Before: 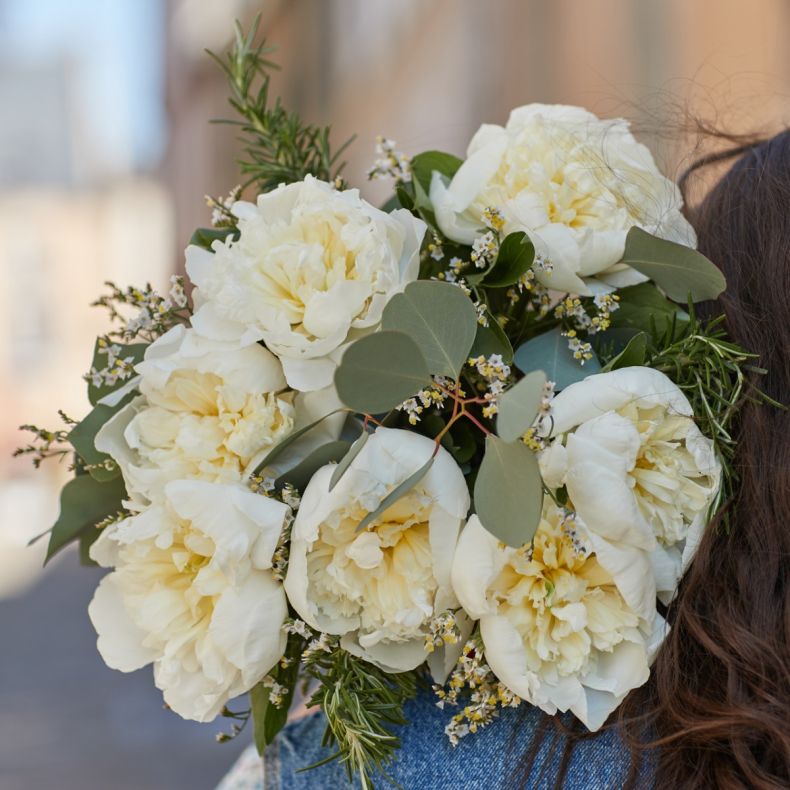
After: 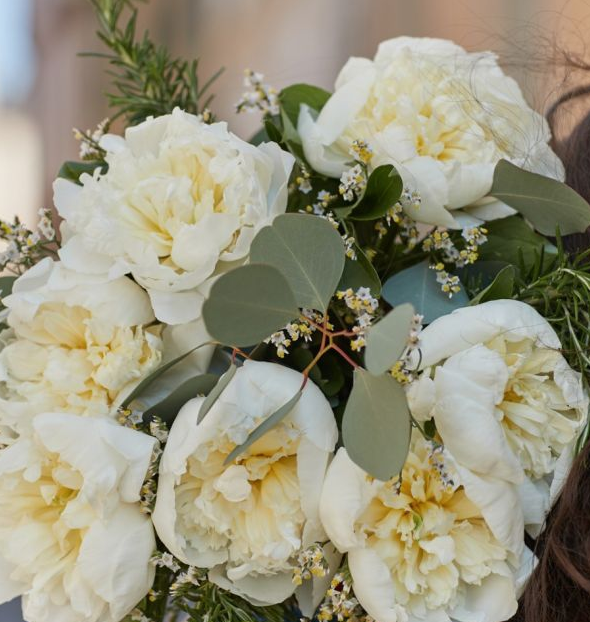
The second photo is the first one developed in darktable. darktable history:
crop: left 16.742%, top 8.548%, right 8.563%, bottom 12.636%
color correction: highlights b* 0, saturation 0.98
